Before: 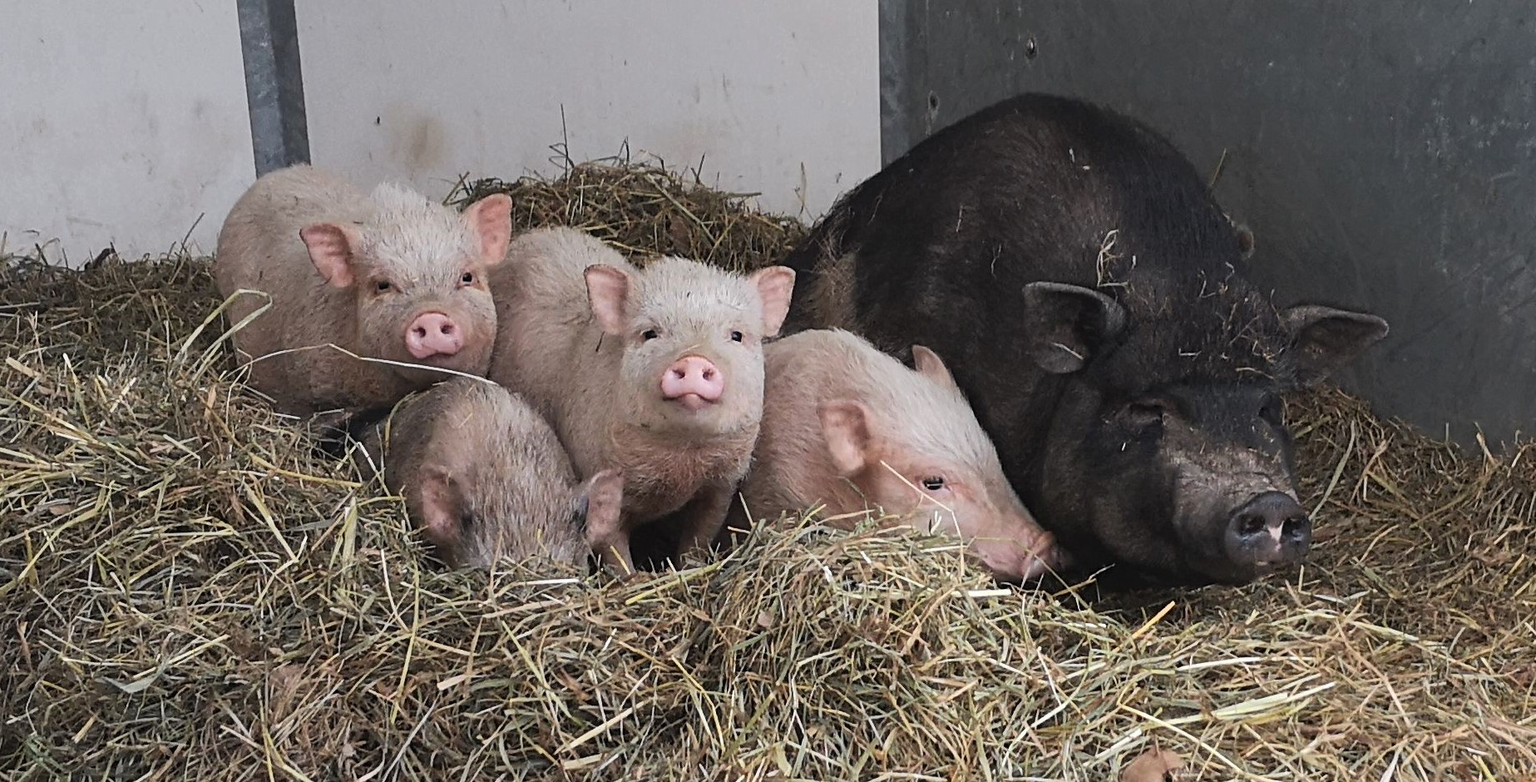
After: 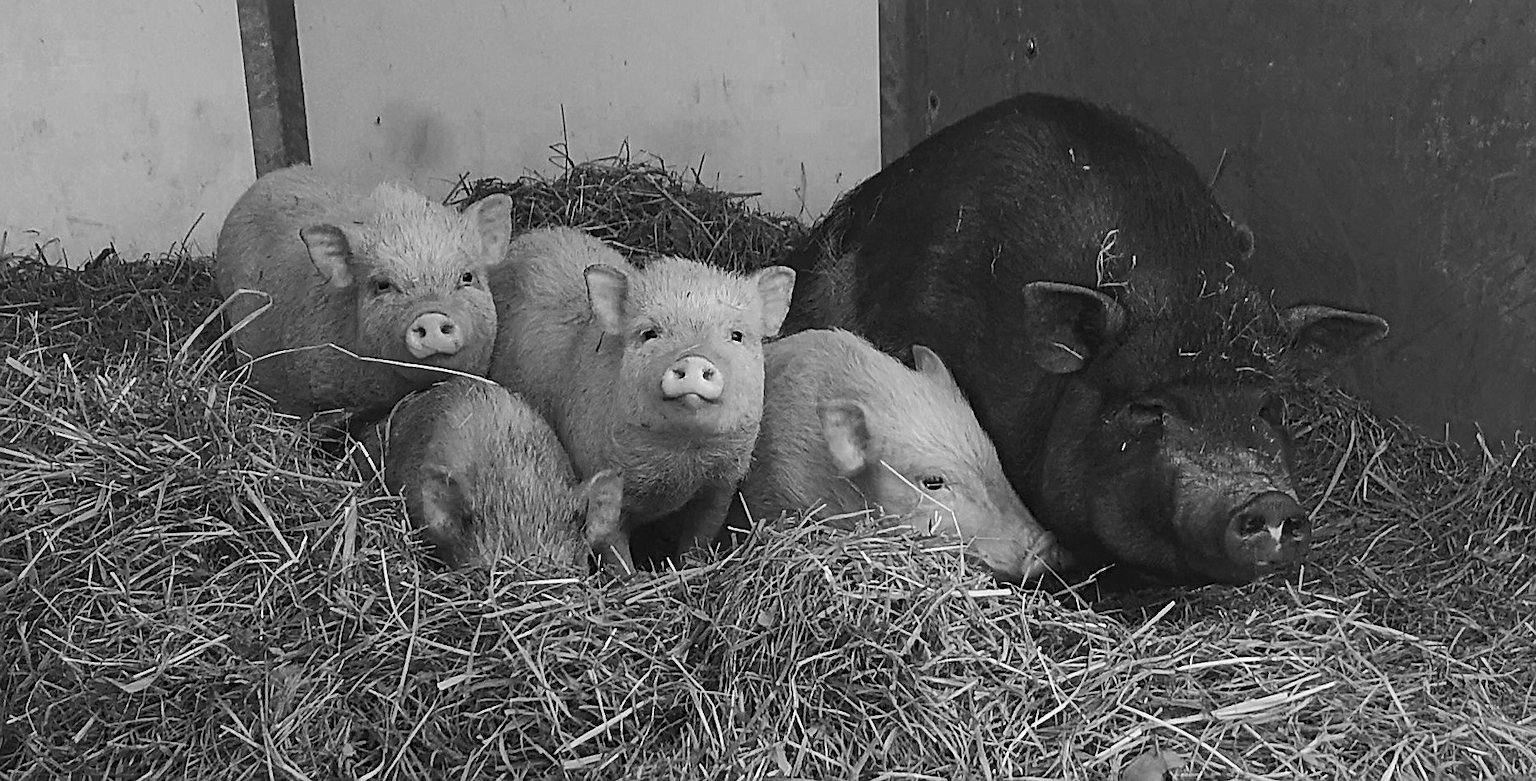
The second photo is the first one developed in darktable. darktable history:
color zones: curves: ch0 [(0, 0.613) (0.01, 0.613) (0.245, 0.448) (0.498, 0.529) (0.642, 0.665) (0.879, 0.777) (0.99, 0.613)]; ch1 [(0, 0) (0.143, 0) (0.286, 0) (0.429, 0) (0.571, 0) (0.714, 0) (0.857, 0)]
sharpen: amount 0.494
tone equalizer: -8 EV 0.283 EV, -7 EV 0.387 EV, -6 EV 0.424 EV, -5 EV 0.279 EV, -3 EV -0.281 EV, -2 EV -0.437 EV, -1 EV -0.415 EV, +0 EV -0.265 EV
velvia: on, module defaults
color correction: highlights a* 3.03, highlights b* -1.54, shadows a* -0.076, shadows b* 2.39, saturation 0.983
